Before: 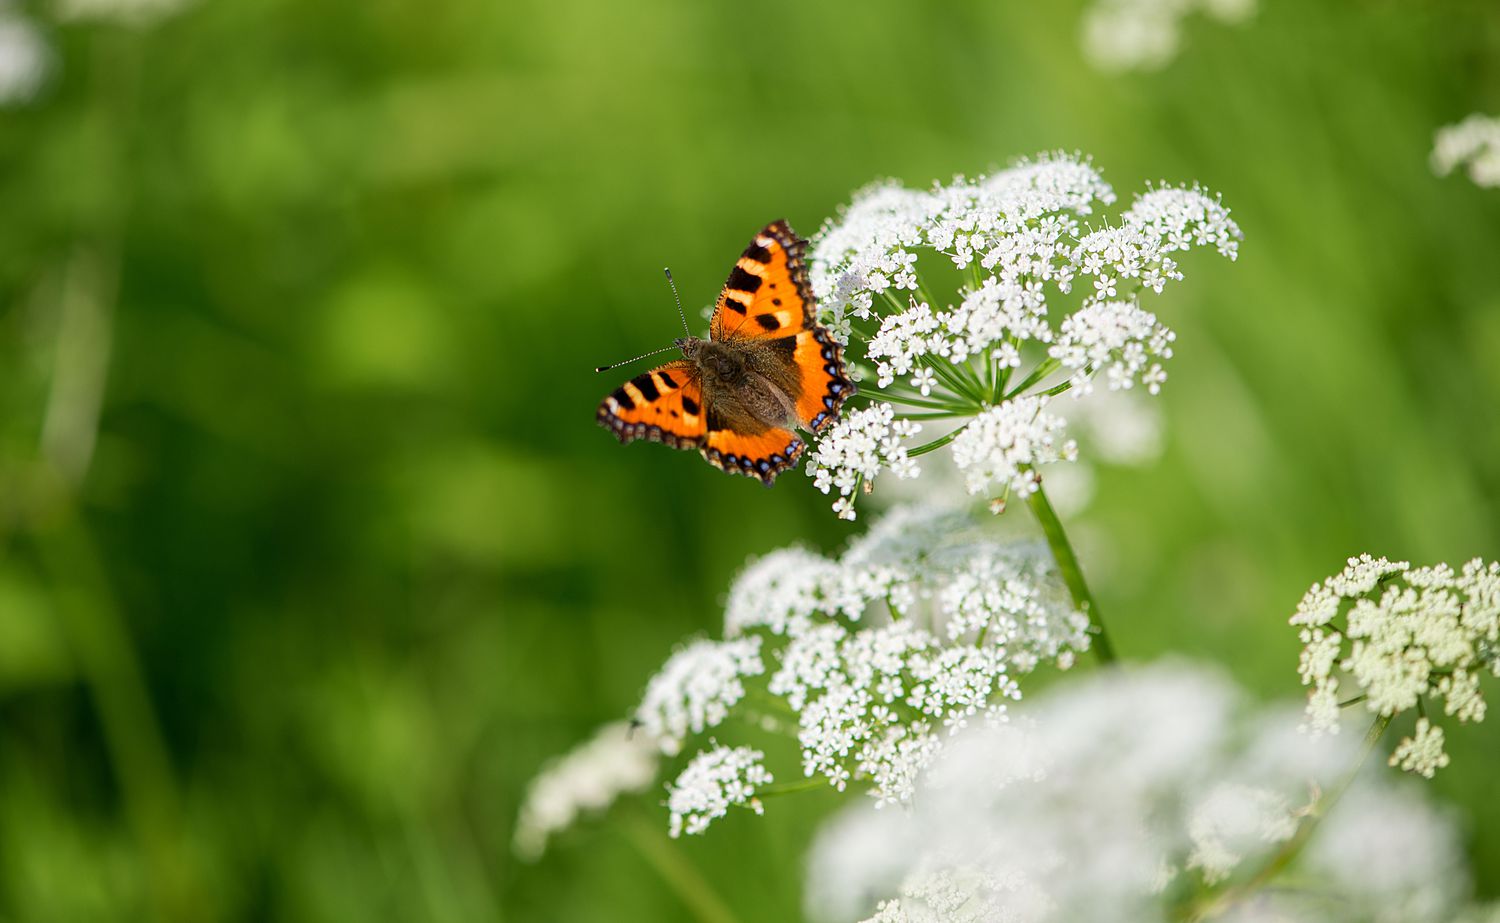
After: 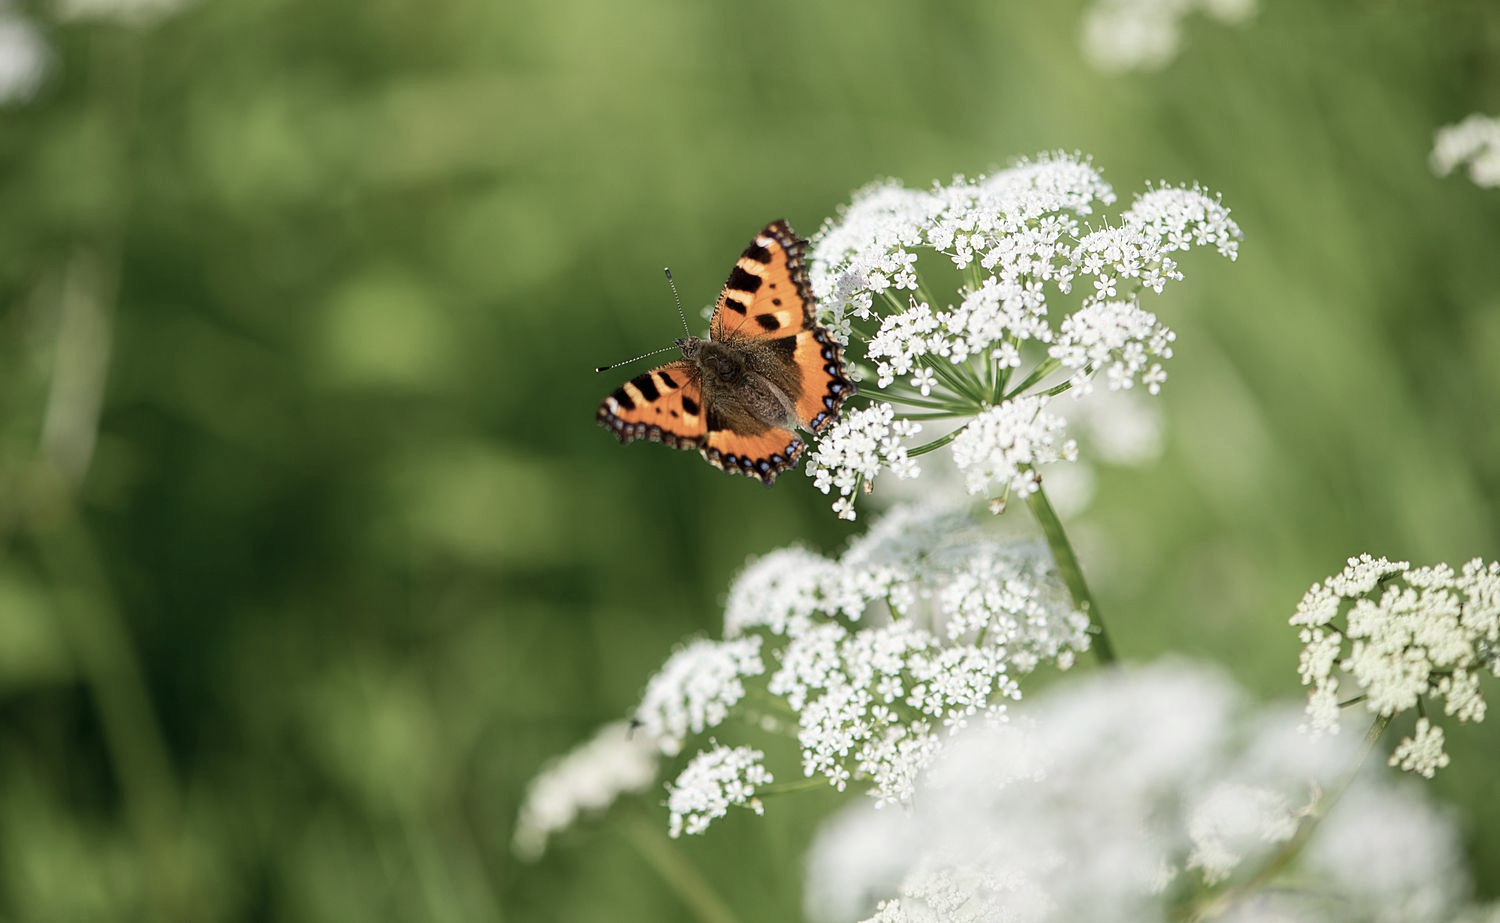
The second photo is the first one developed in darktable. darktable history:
contrast brightness saturation: contrast 0.098, saturation -0.374
